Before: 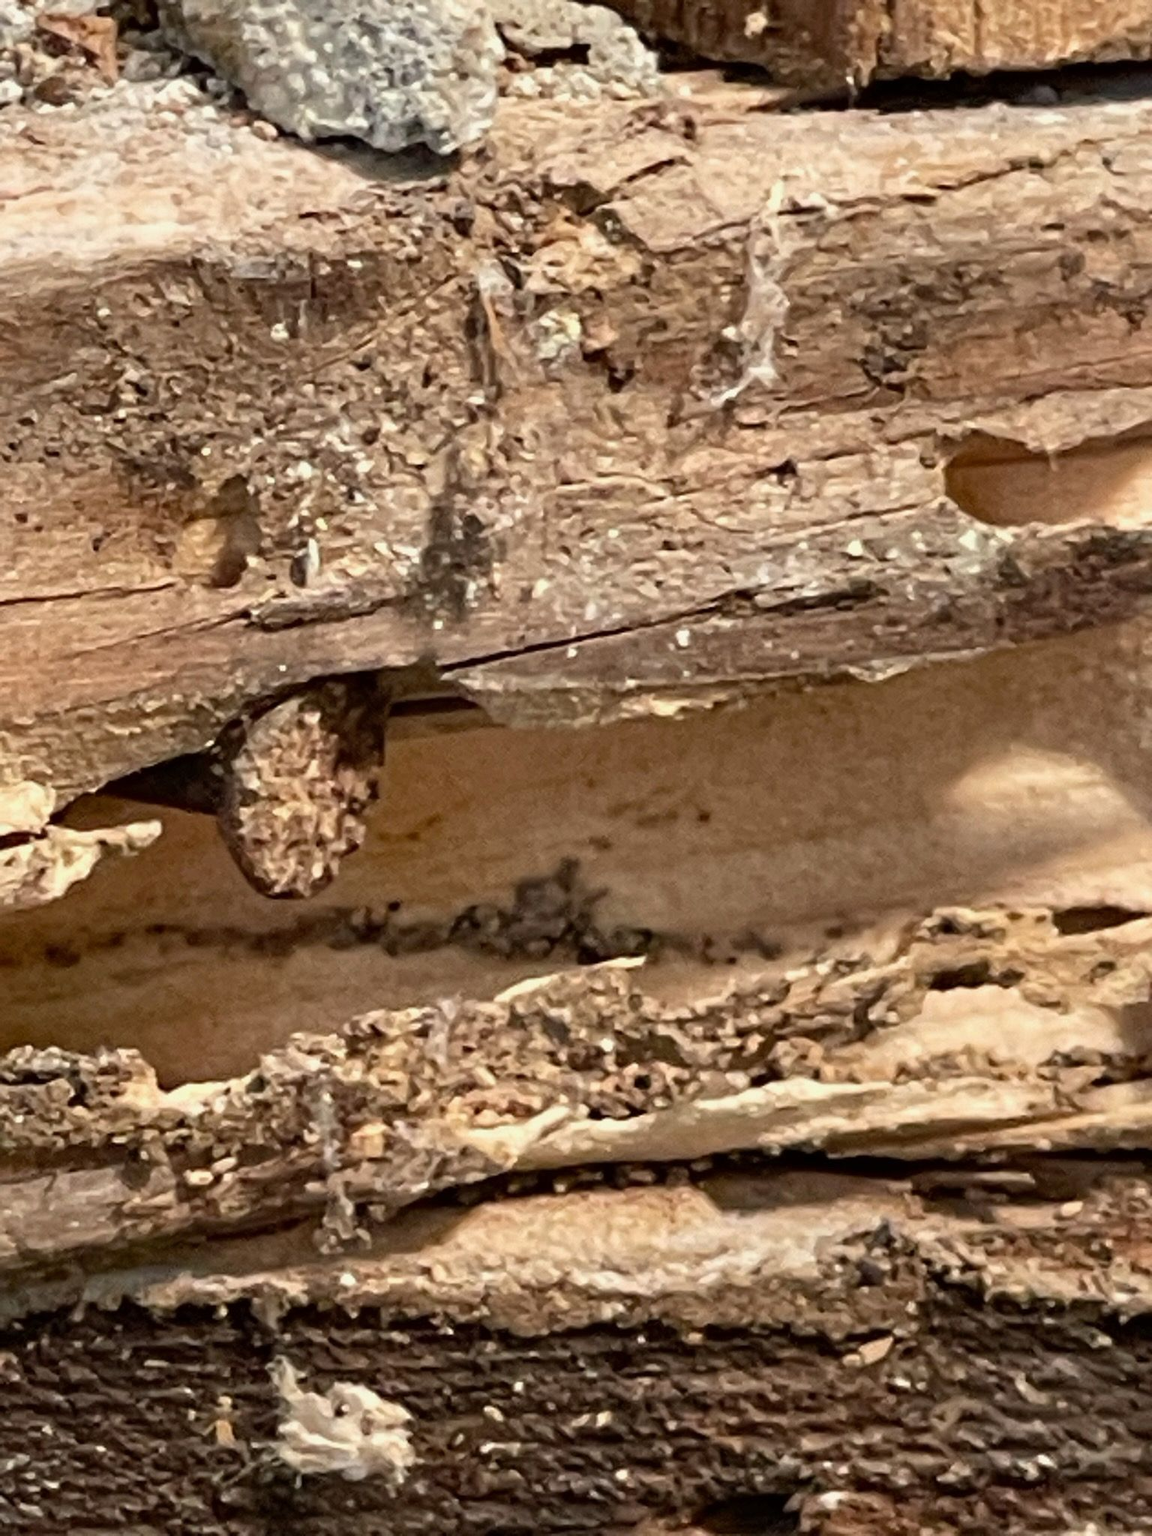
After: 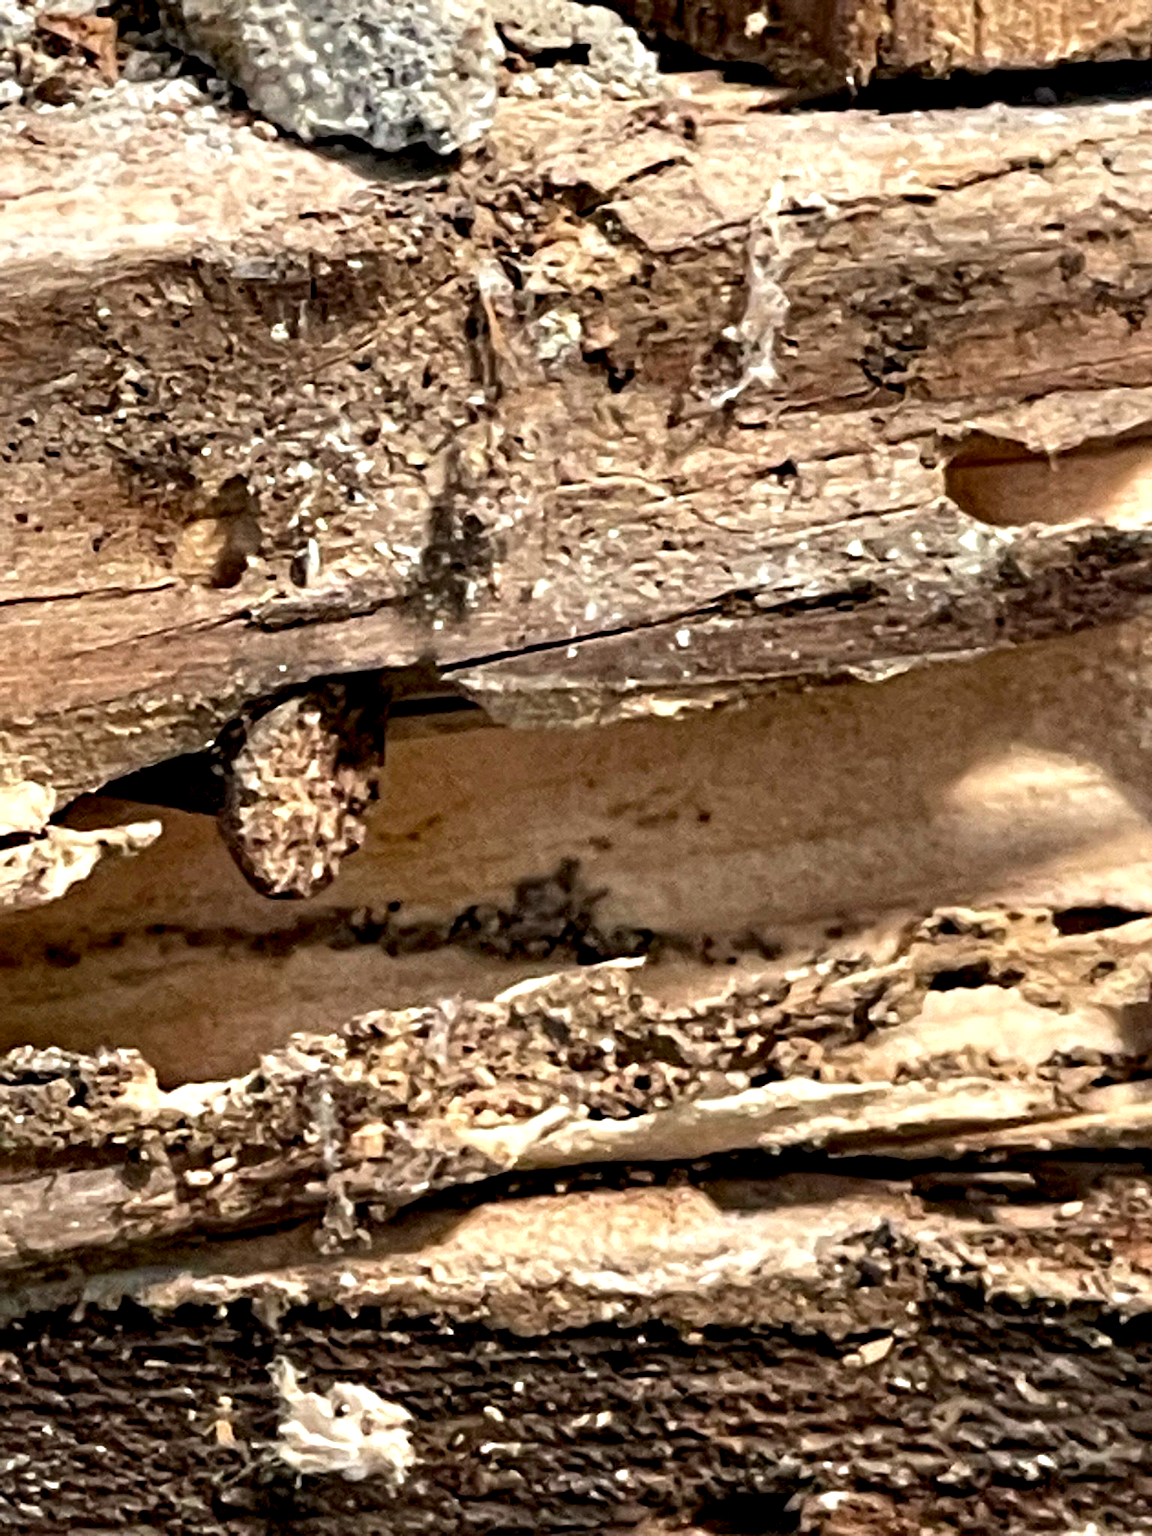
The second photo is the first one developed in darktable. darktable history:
contrast equalizer: octaves 7, y [[0.6 ×6], [0.55 ×6], [0 ×6], [0 ×6], [0 ×6]]
